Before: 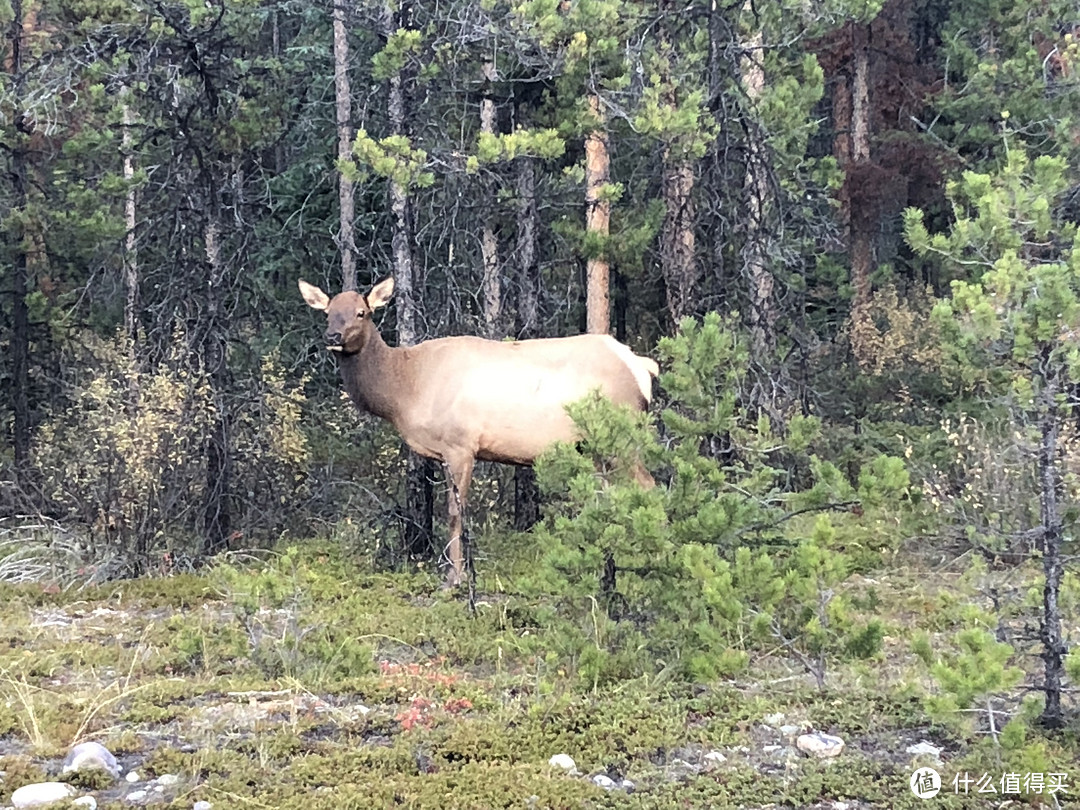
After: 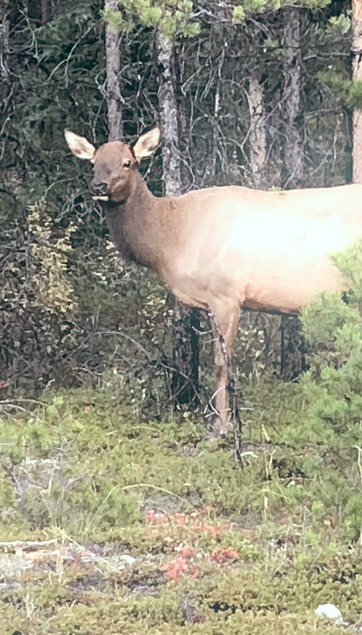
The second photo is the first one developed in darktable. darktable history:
crop and rotate: left 21.77%, top 18.528%, right 44.676%, bottom 2.997%
color balance: lift [1, 0.994, 1.002, 1.006], gamma [0.957, 1.081, 1.016, 0.919], gain [0.97, 0.972, 1.01, 1.028], input saturation 91.06%, output saturation 79.8%
bloom: threshold 82.5%, strength 16.25%
